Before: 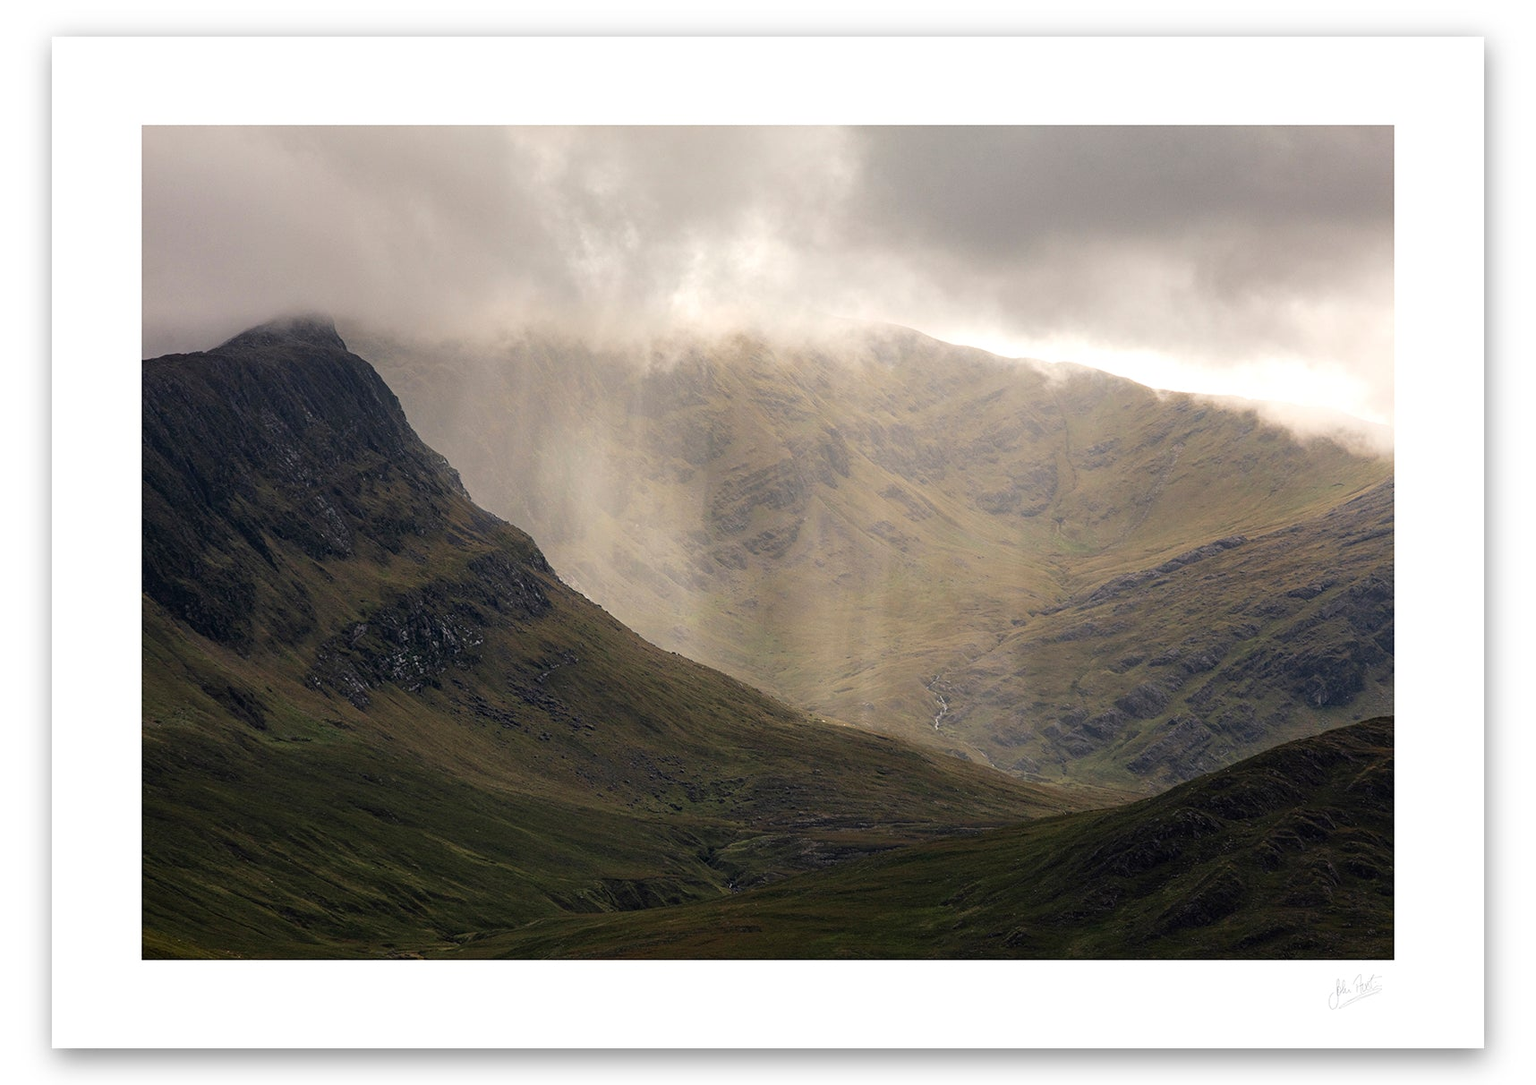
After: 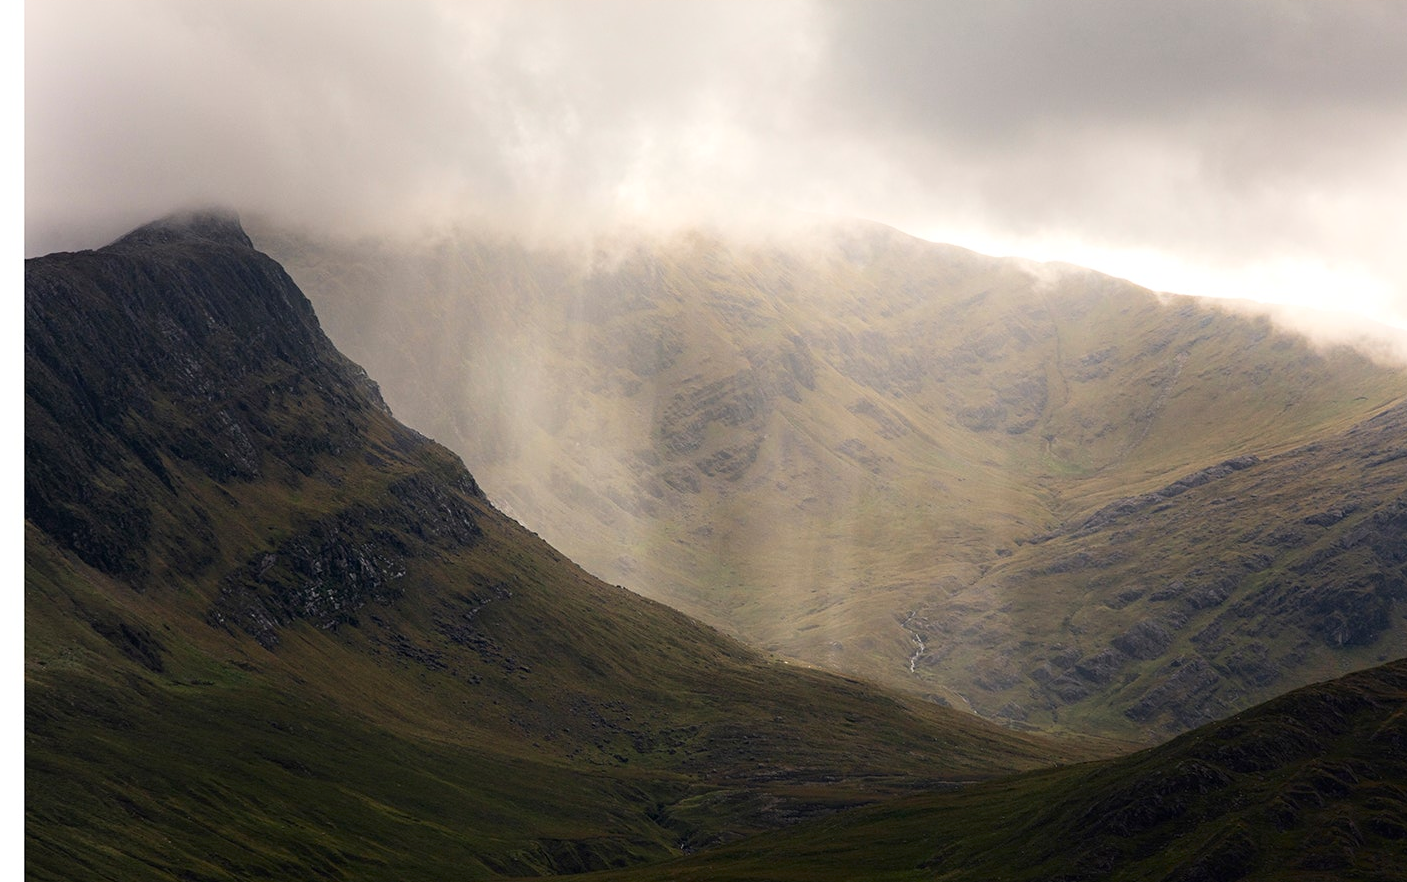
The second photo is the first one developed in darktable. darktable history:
shadows and highlights: shadows -40.15, highlights 62.88, soften with gaussian
crop: left 7.856%, top 11.836%, right 10.12%, bottom 15.387%
